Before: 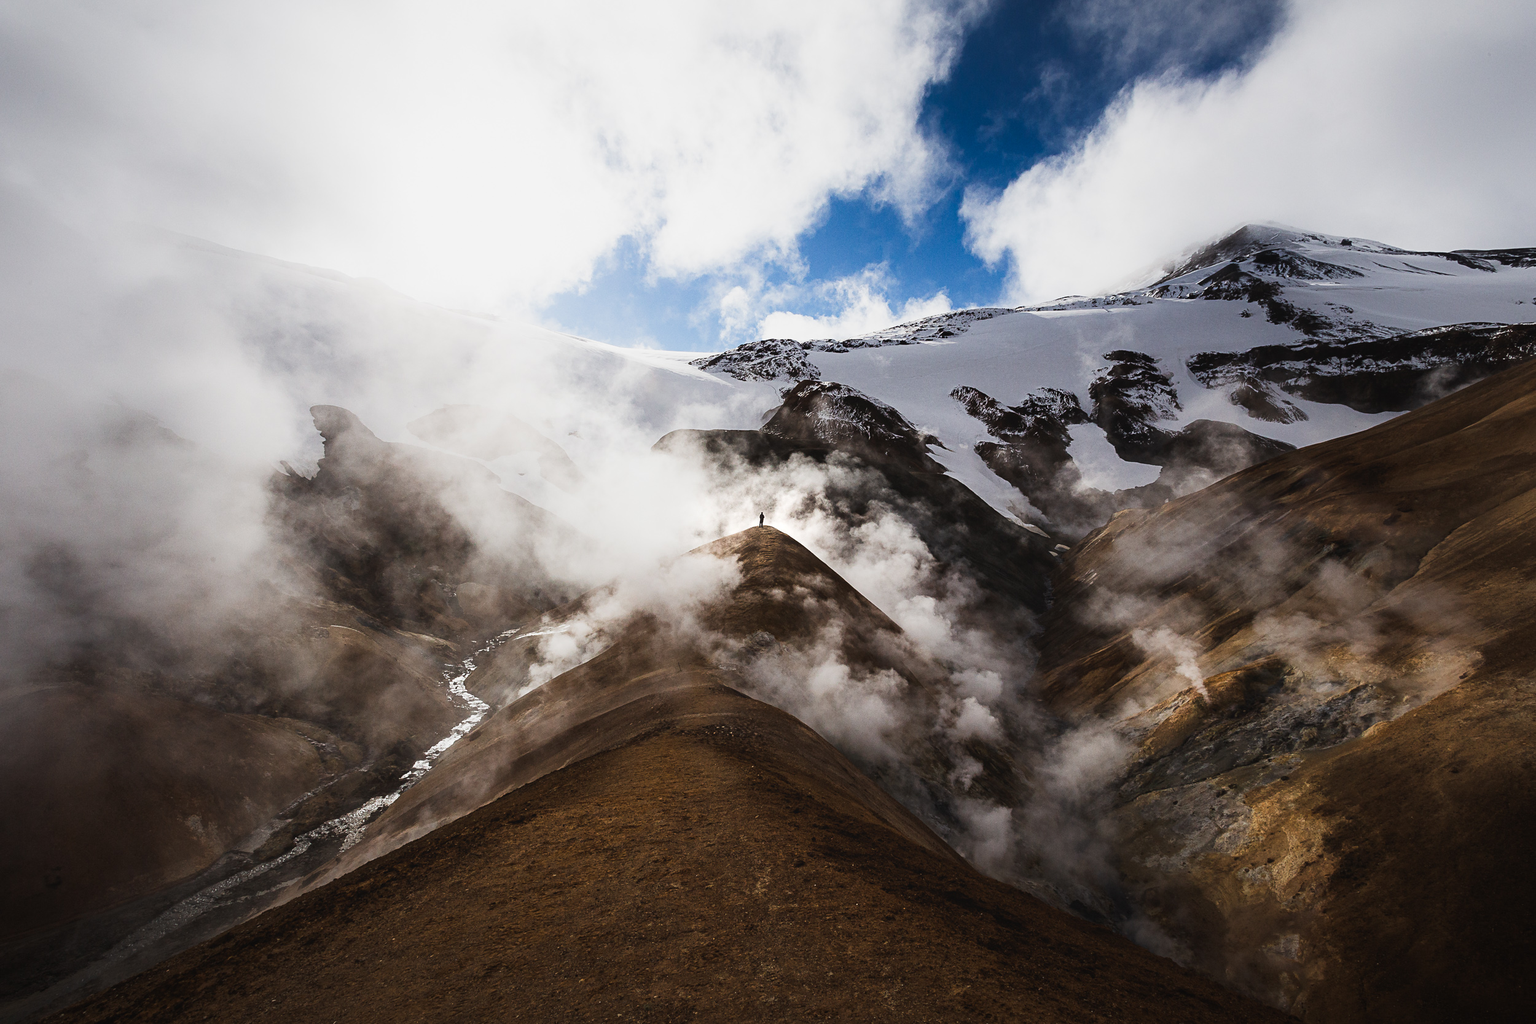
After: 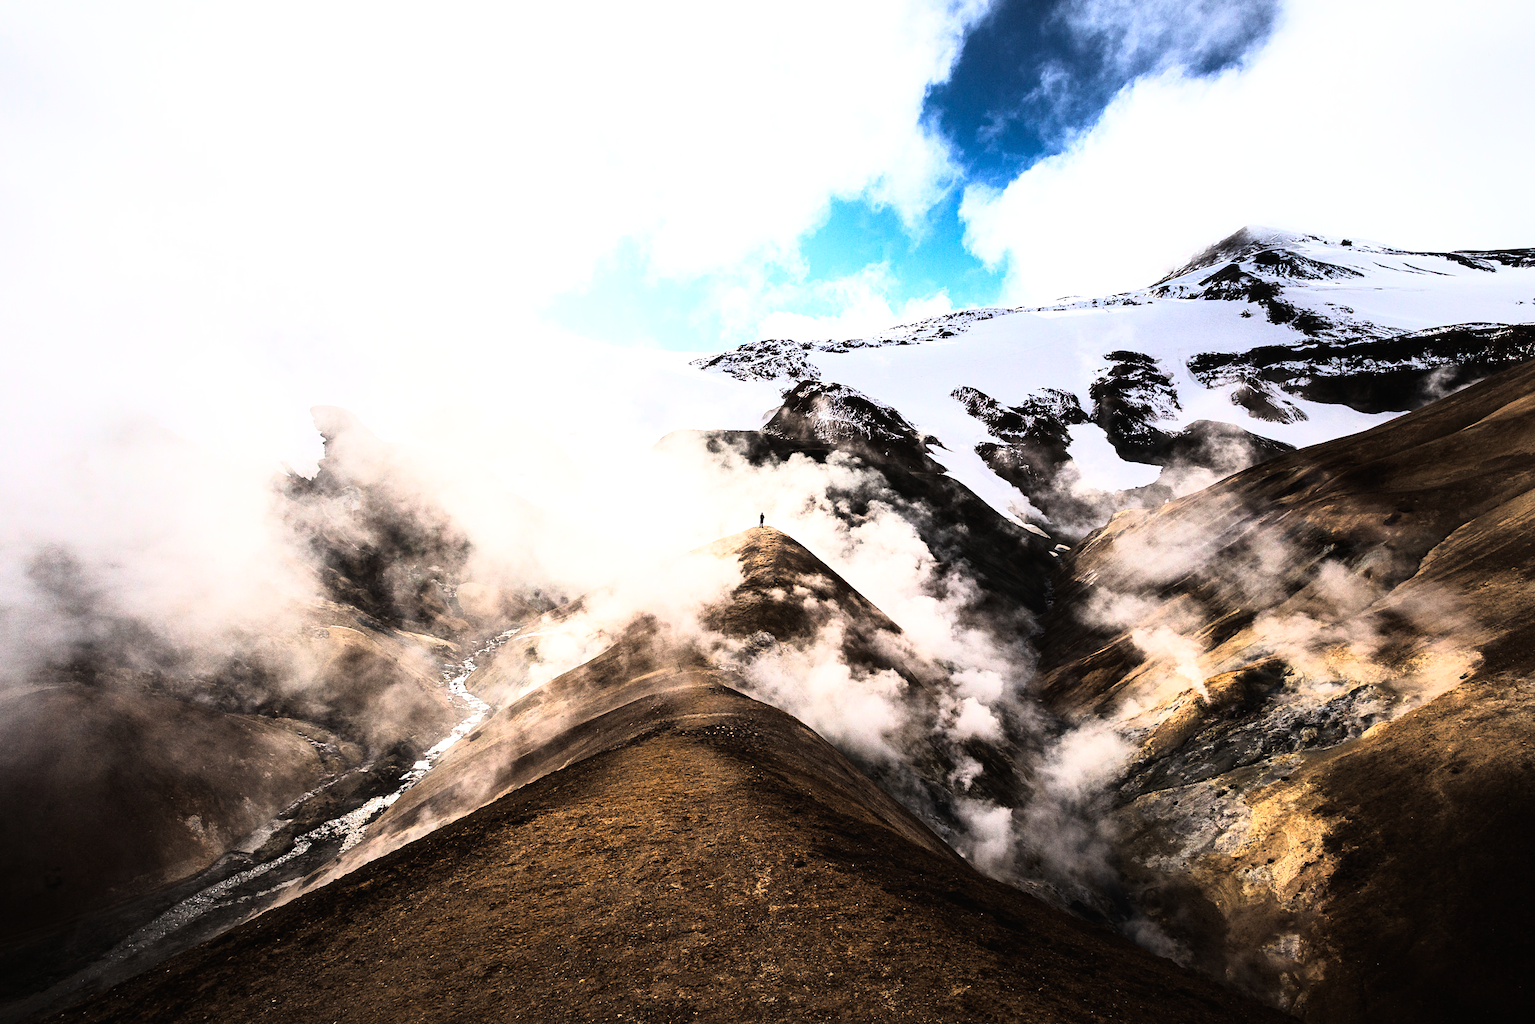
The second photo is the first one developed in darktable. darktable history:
rgb curve: curves: ch0 [(0, 0) (0.21, 0.15) (0.24, 0.21) (0.5, 0.75) (0.75, 0.96) (0.89, 0.99) (1, 1)]; ch1 [(0, 0.02) (0.21, 0.13) (0.25, 0.2) (0.5, 0.67) (0.75, 0.9) (0.89, 0.97) (1, 1)]; ch2 [(0, 0.02) (0.21, 0.13) (0.25, 0.2) (0.5, 0.67) (0.75, 0.9) (0.89, 0.97) (1, 1)], compensate middle gray true
exposure: black level correction 0, exposure 0.7 EV, compensate exposure bias true, compensate highlight preservation false
